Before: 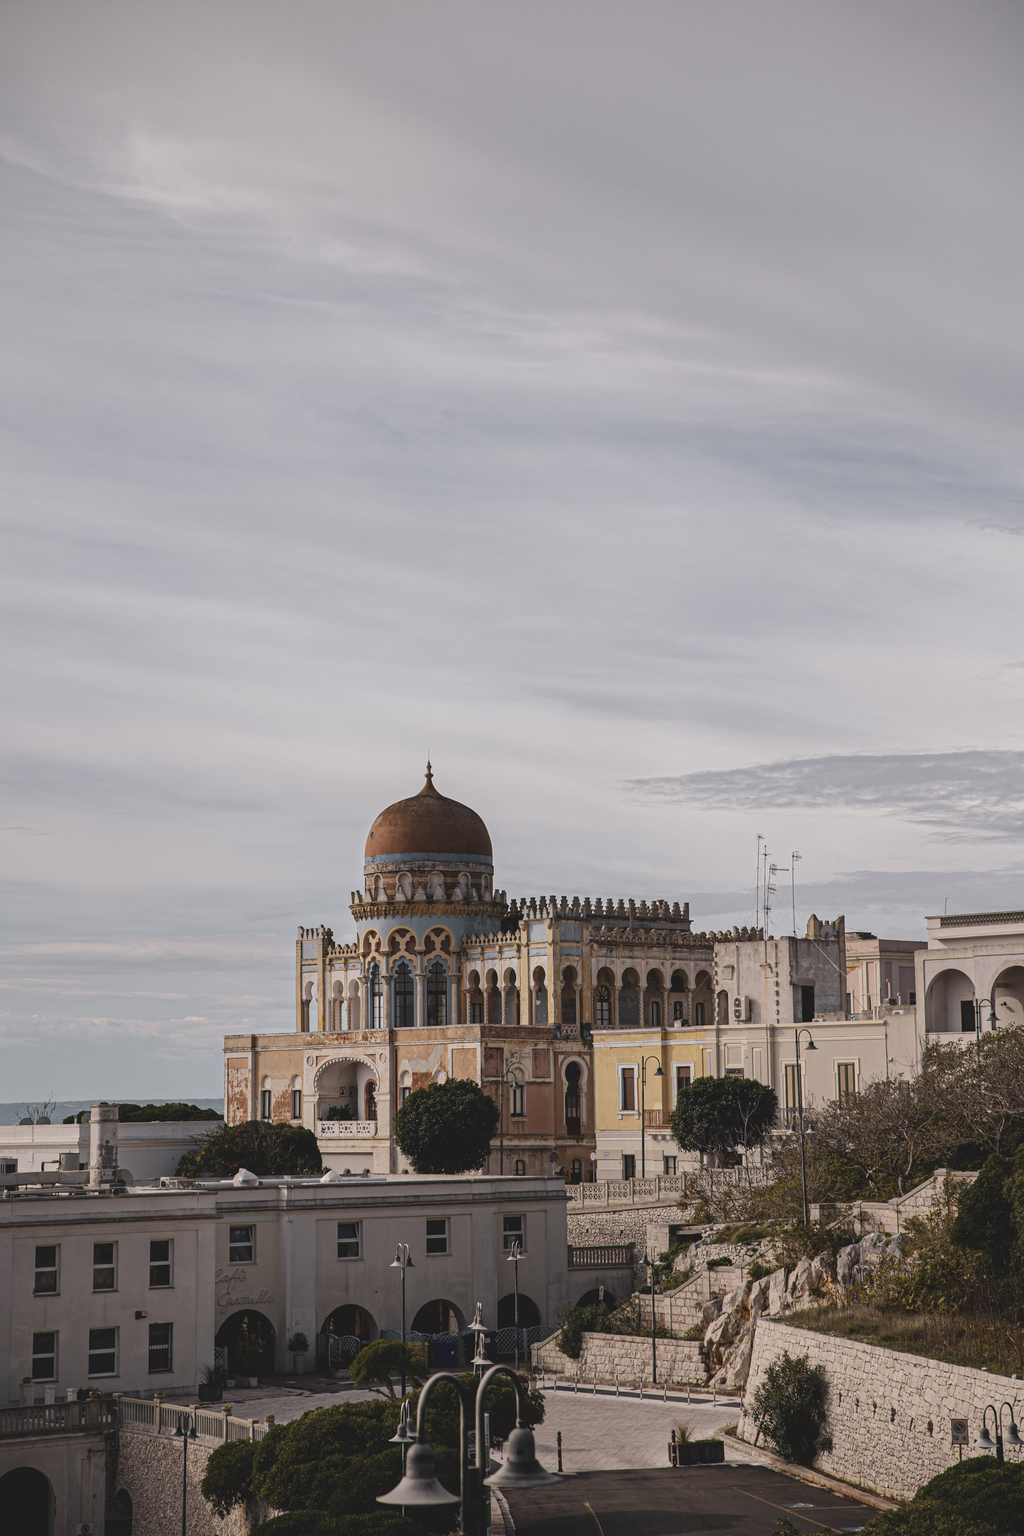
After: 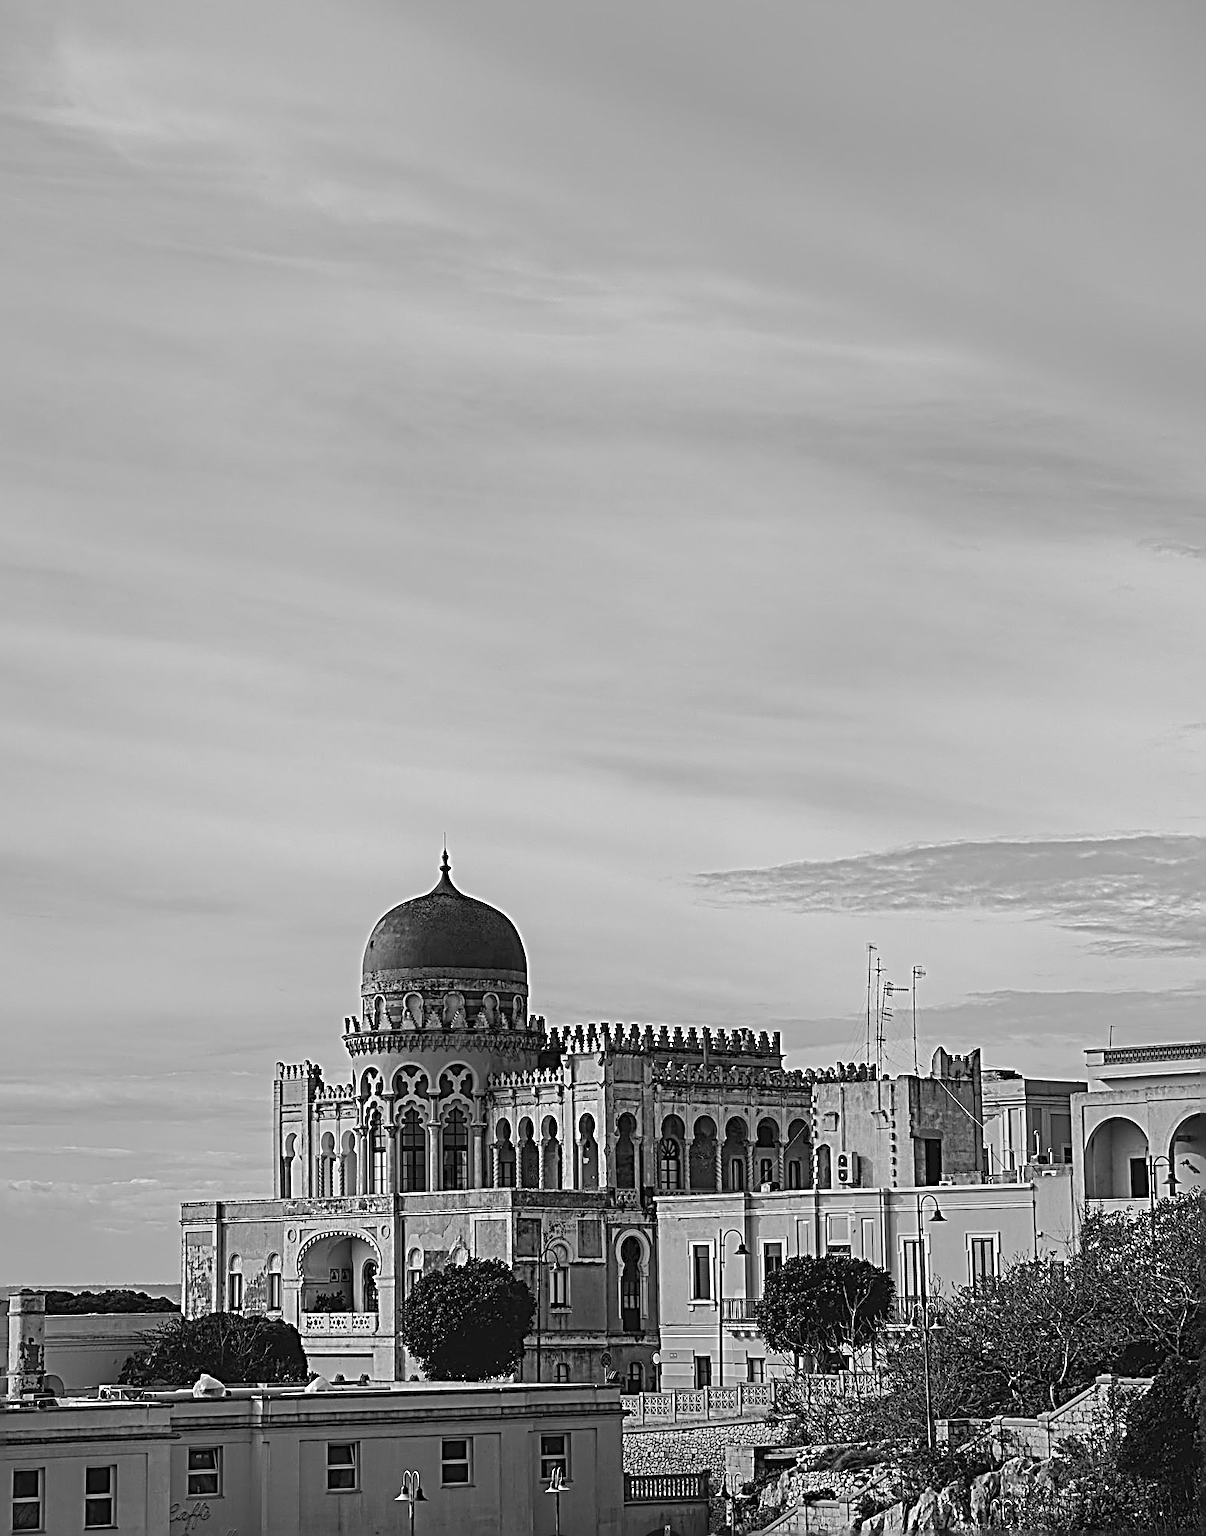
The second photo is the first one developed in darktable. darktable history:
sharpen: radius 3.158, amount 1.731
color balance rgb: perceptual saturation grading › global saturation 20%, perceptual saturation grading › highlights -25%, perceptual saturation grading › shadows 50.52%, global vibrance 40.24%
monochrome: on, module defaults
white balance: red 0.976, blue 1.04
crop: left 8.155%, top 6.611%, bottom 15.385%
